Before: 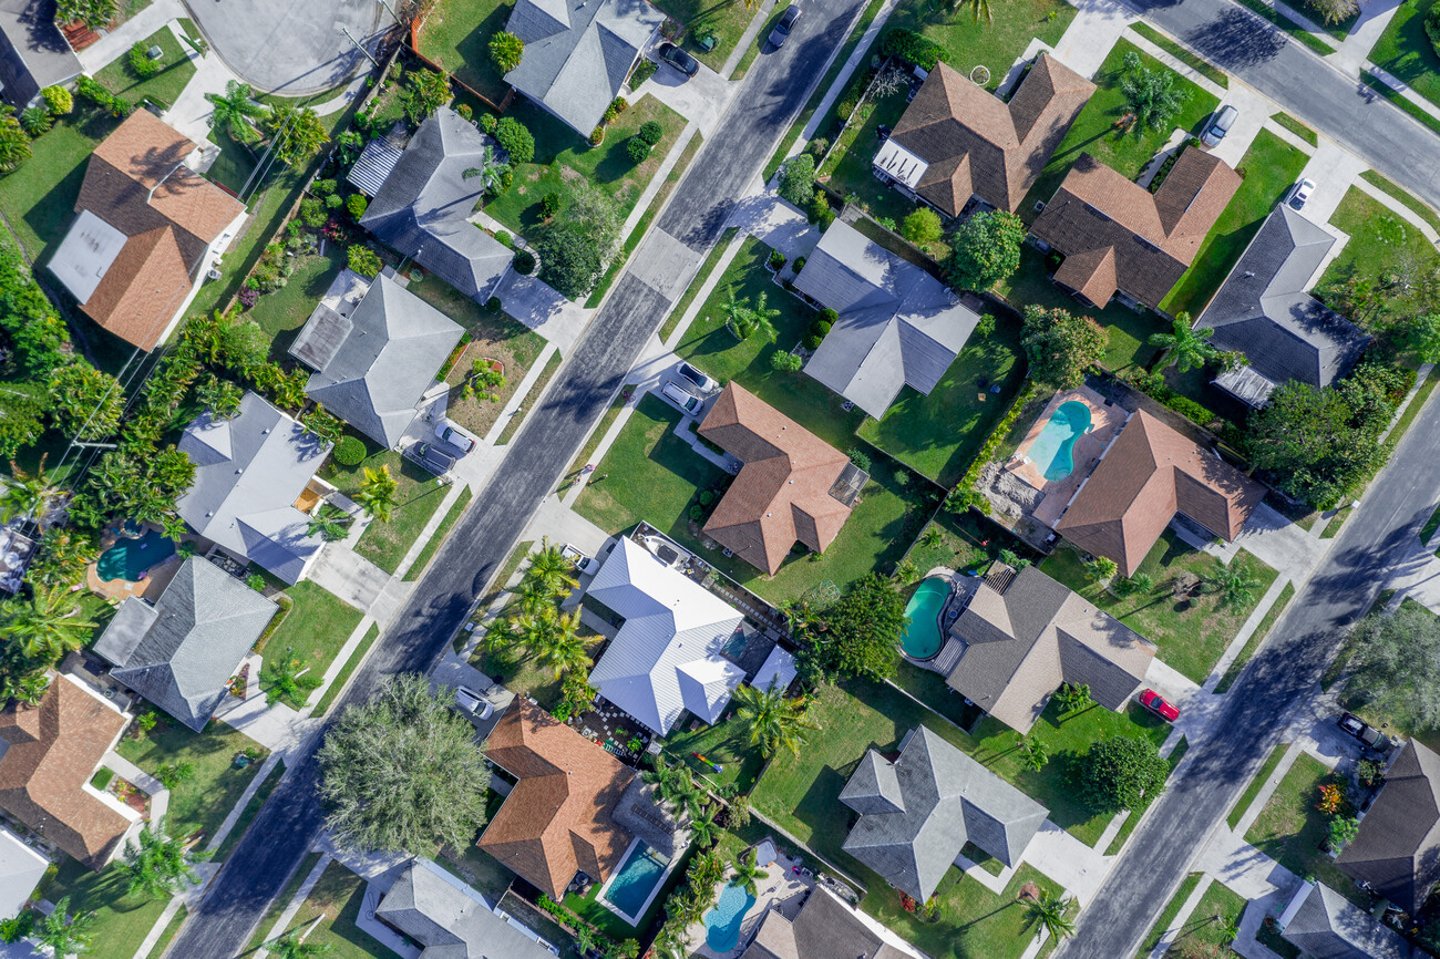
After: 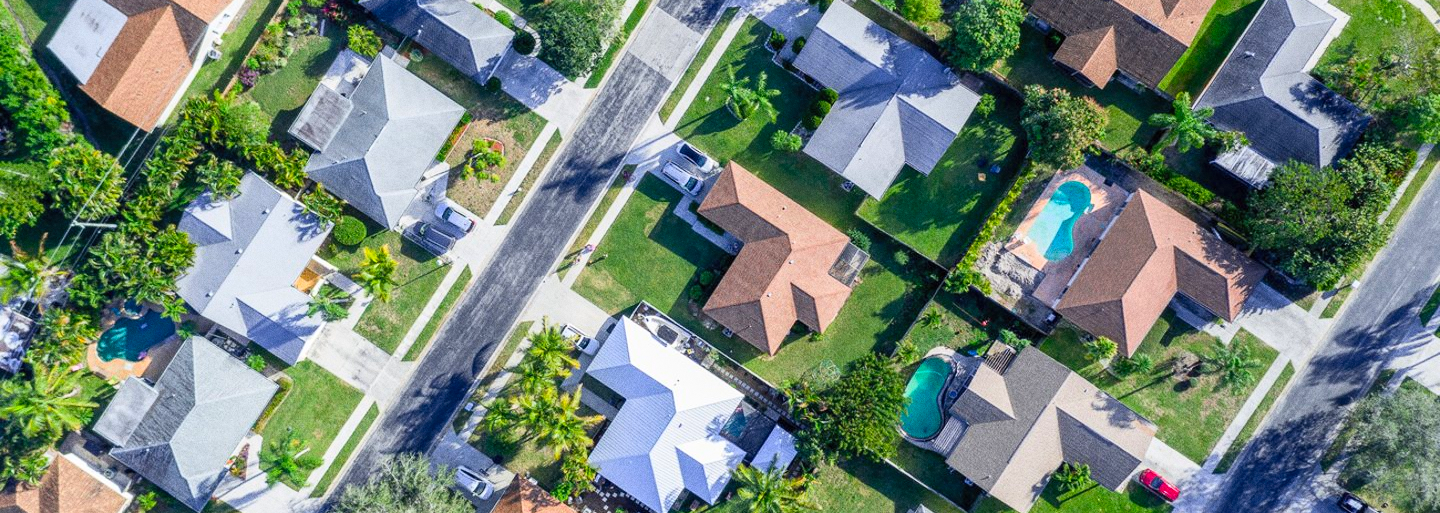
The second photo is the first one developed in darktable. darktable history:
crop and rotate: top 23.043%, bottom 23.437%
contrast brightness saturation: contrast 0.2, brightness 0.16, saturation 0.22
grain: coarseness 0.09 ISO
